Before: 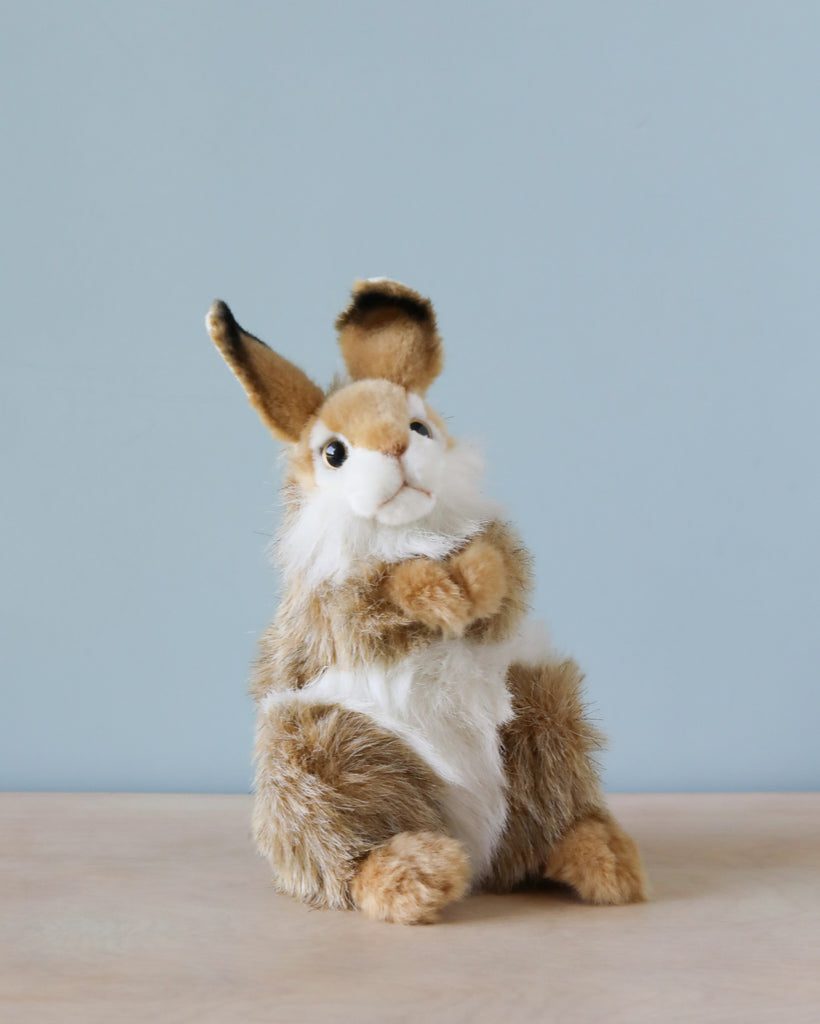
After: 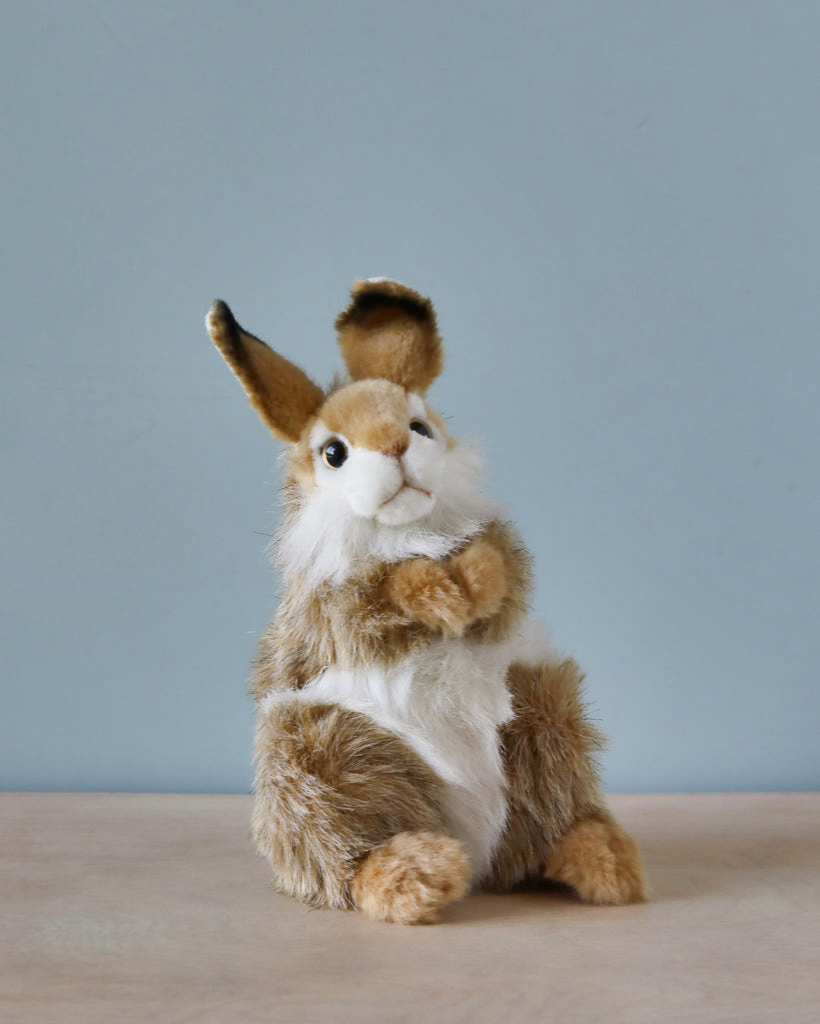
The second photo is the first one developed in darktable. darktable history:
shadows and highlights: shadows 30.58, highlights -62.89, soften with gaussian
